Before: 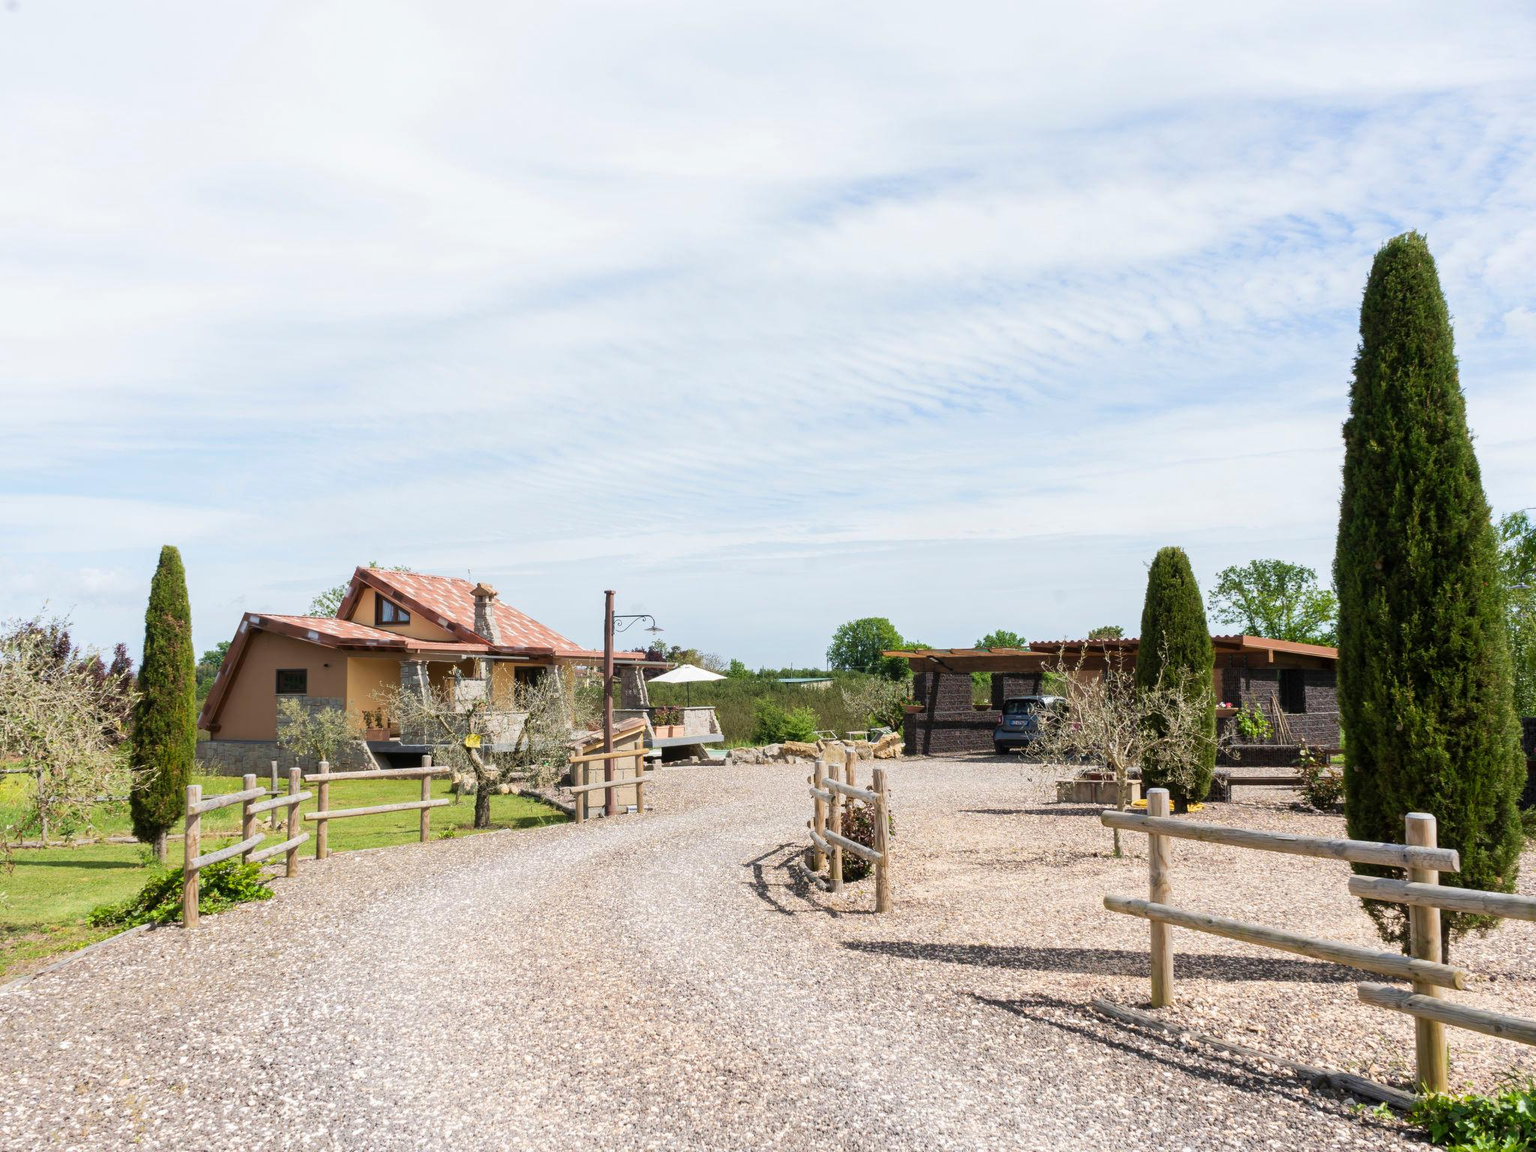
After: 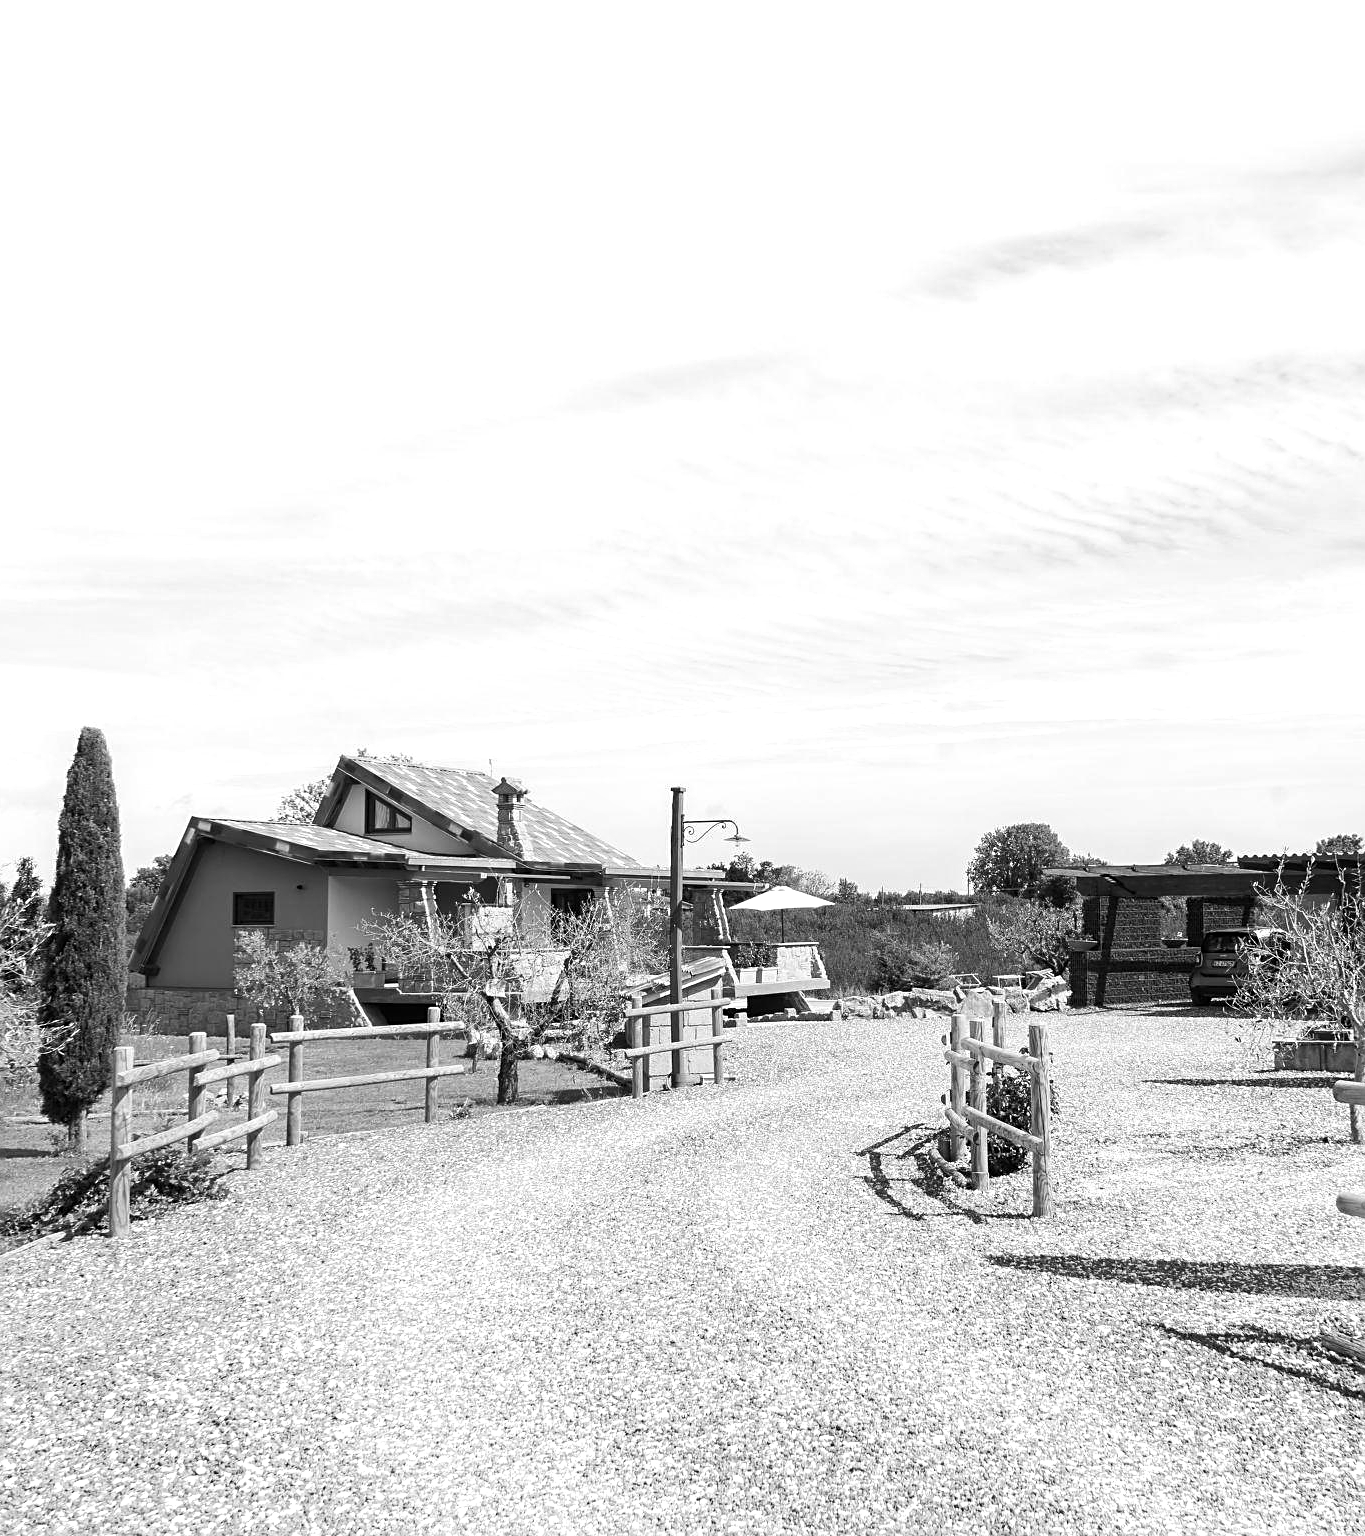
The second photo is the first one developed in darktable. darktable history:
tone equalizer: -8 EV -0.417 EV, -7 EV -0.389 EV, -6 EV -0.333 EV, -5 EV -0.222 EV, -3 EV 0.222 EV, -2 EV 0.333 EV, -1 EV 0.389 EV, +0 EV 0.417 EV, edges refinement/feathering 500, mask exposure compensation -1.57 EV, preserve details no
monochrome: a 0, b 0, size 0.5, highlights 0.57
crop and rotate: left 6.617%, right 26.717%
sharpen: on, module defaults
